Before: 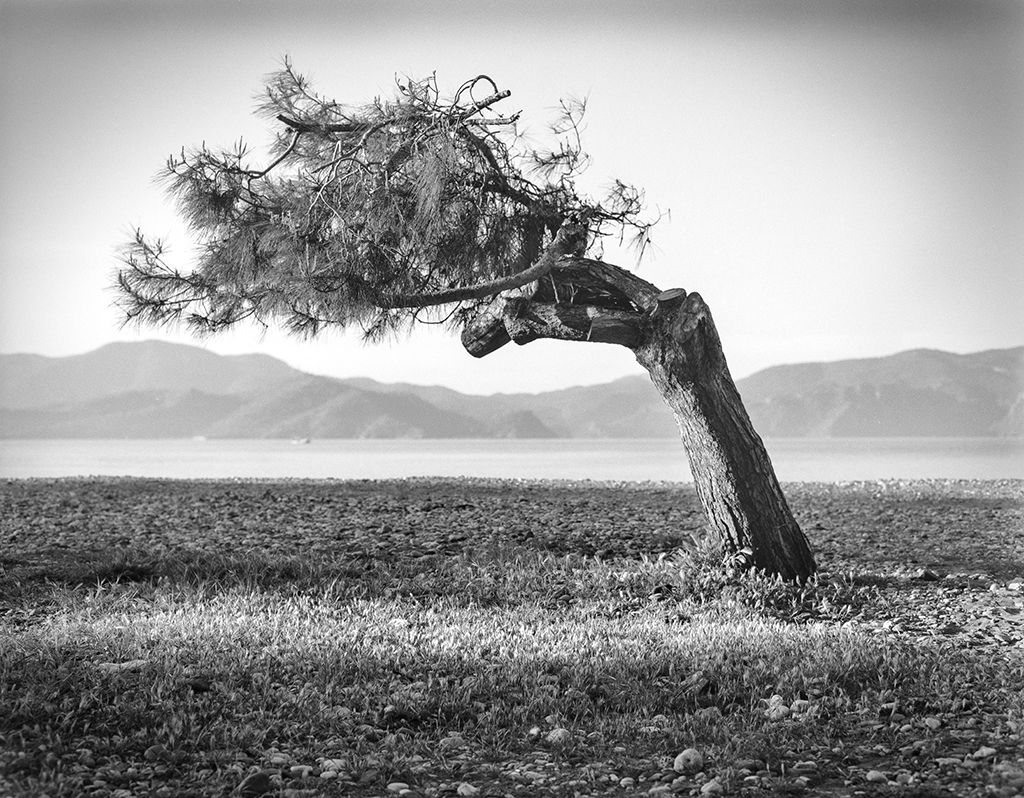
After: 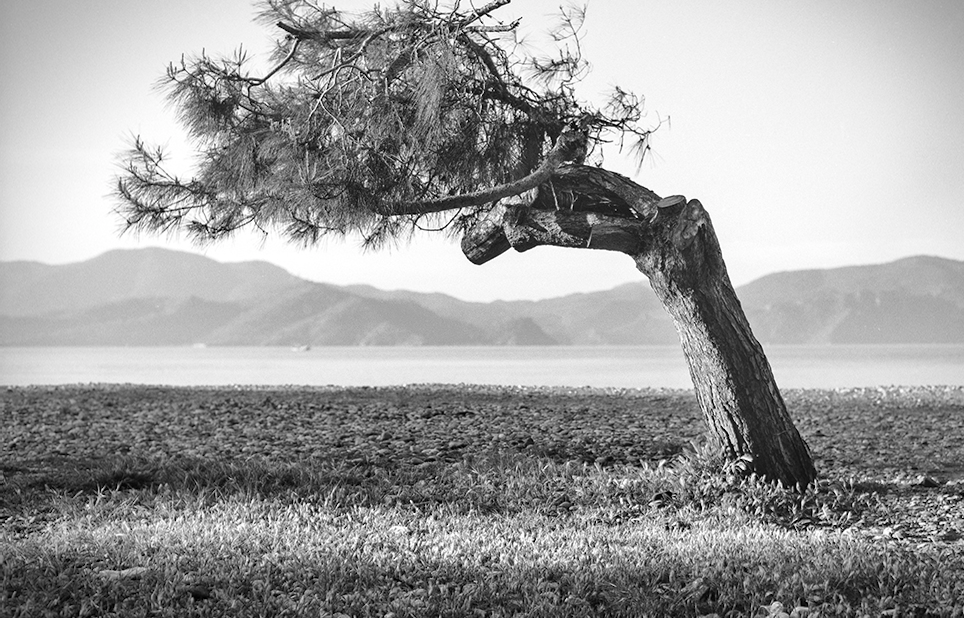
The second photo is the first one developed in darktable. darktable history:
crop and rotate: angle 0.048°, top 11.657%, right 5.669%, bottom 10.796%
